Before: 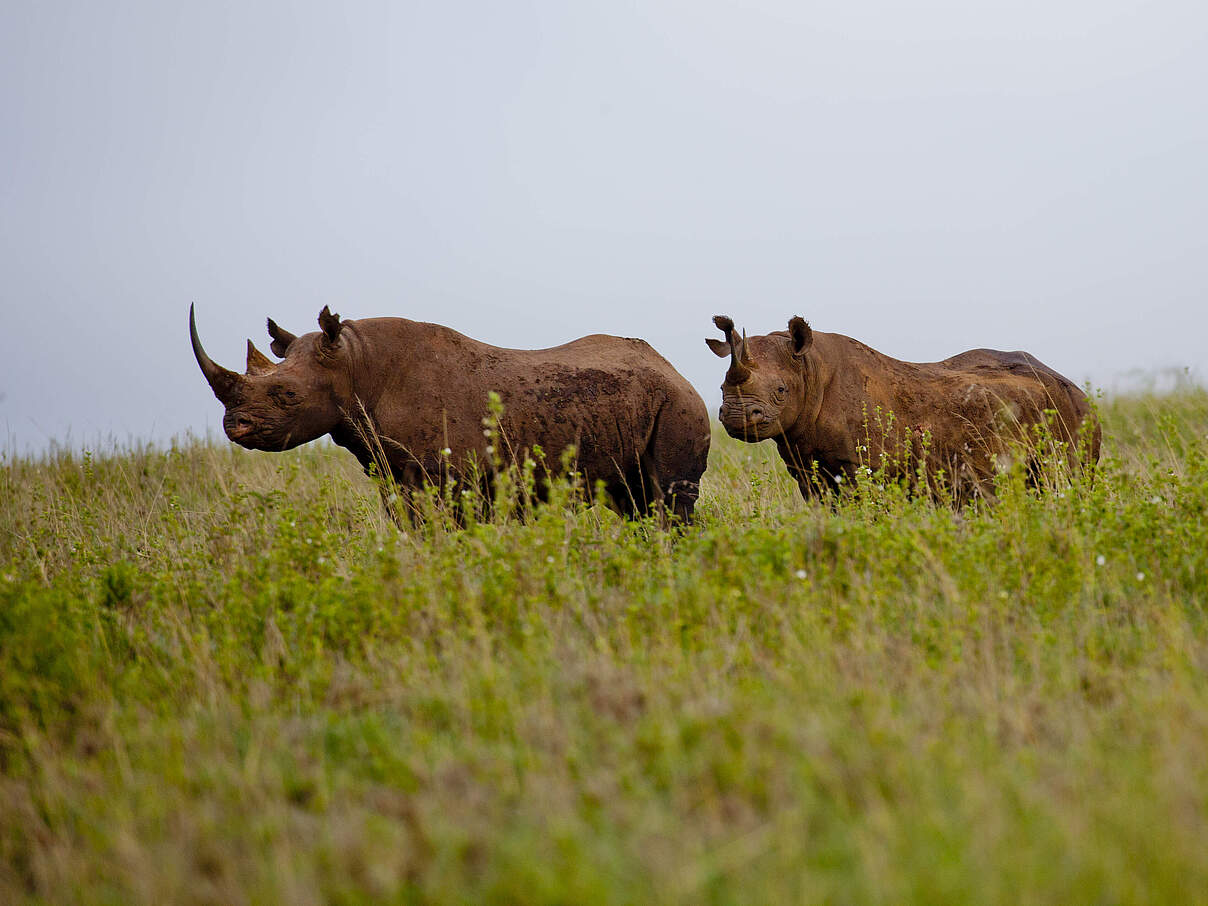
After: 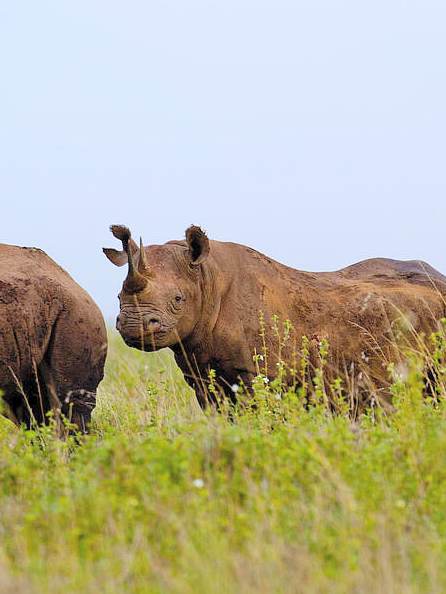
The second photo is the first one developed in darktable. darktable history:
contrast brightness saturation: contrast 0.1, brightness 0.3, saturation 0.14
white balance: red 0.974, blue 1.044
crop and rotate: left 49.936%, top 10.094%, right 13.136%, bottom 24.256%
